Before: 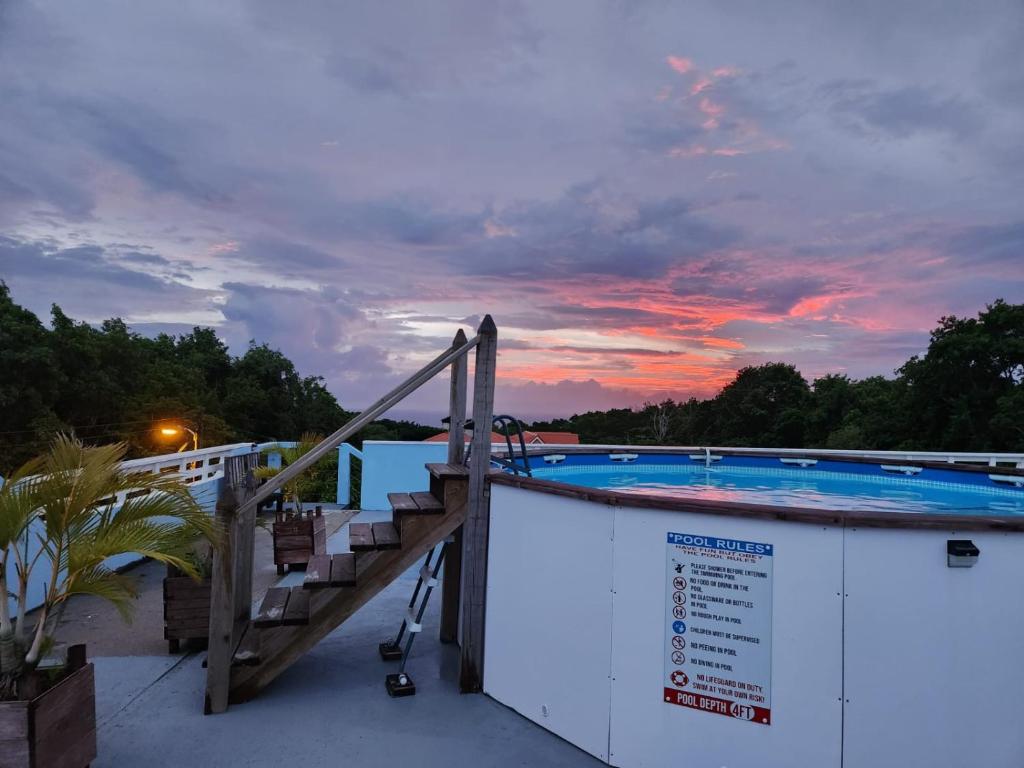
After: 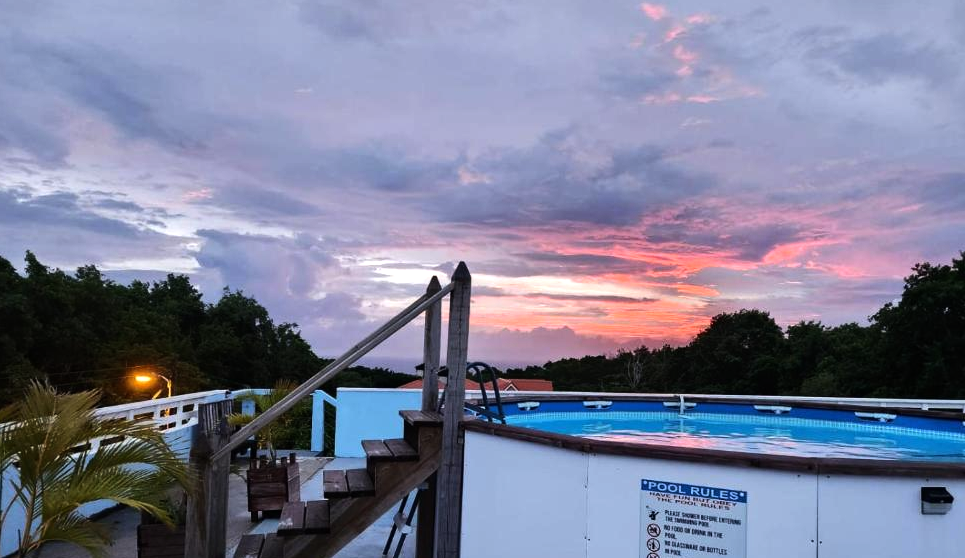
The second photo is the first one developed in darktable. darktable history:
tone equalizer: -8 EV -0.721 EV, -7 EV -0.725 EV, -6 EV -0.612 EV, -5 EV -0.385 EV, -3 EV 0.369 EV, -2 EV 0.6 EV, -1 EV 0.678 EV, +0 EV 0.741 EV, edges refinement/feathering 500, mask exposure compensation -1.57 EV, preserve details no
crop: left 2.576%, top 7.018%, right 3.108%, bottom 20.214%
